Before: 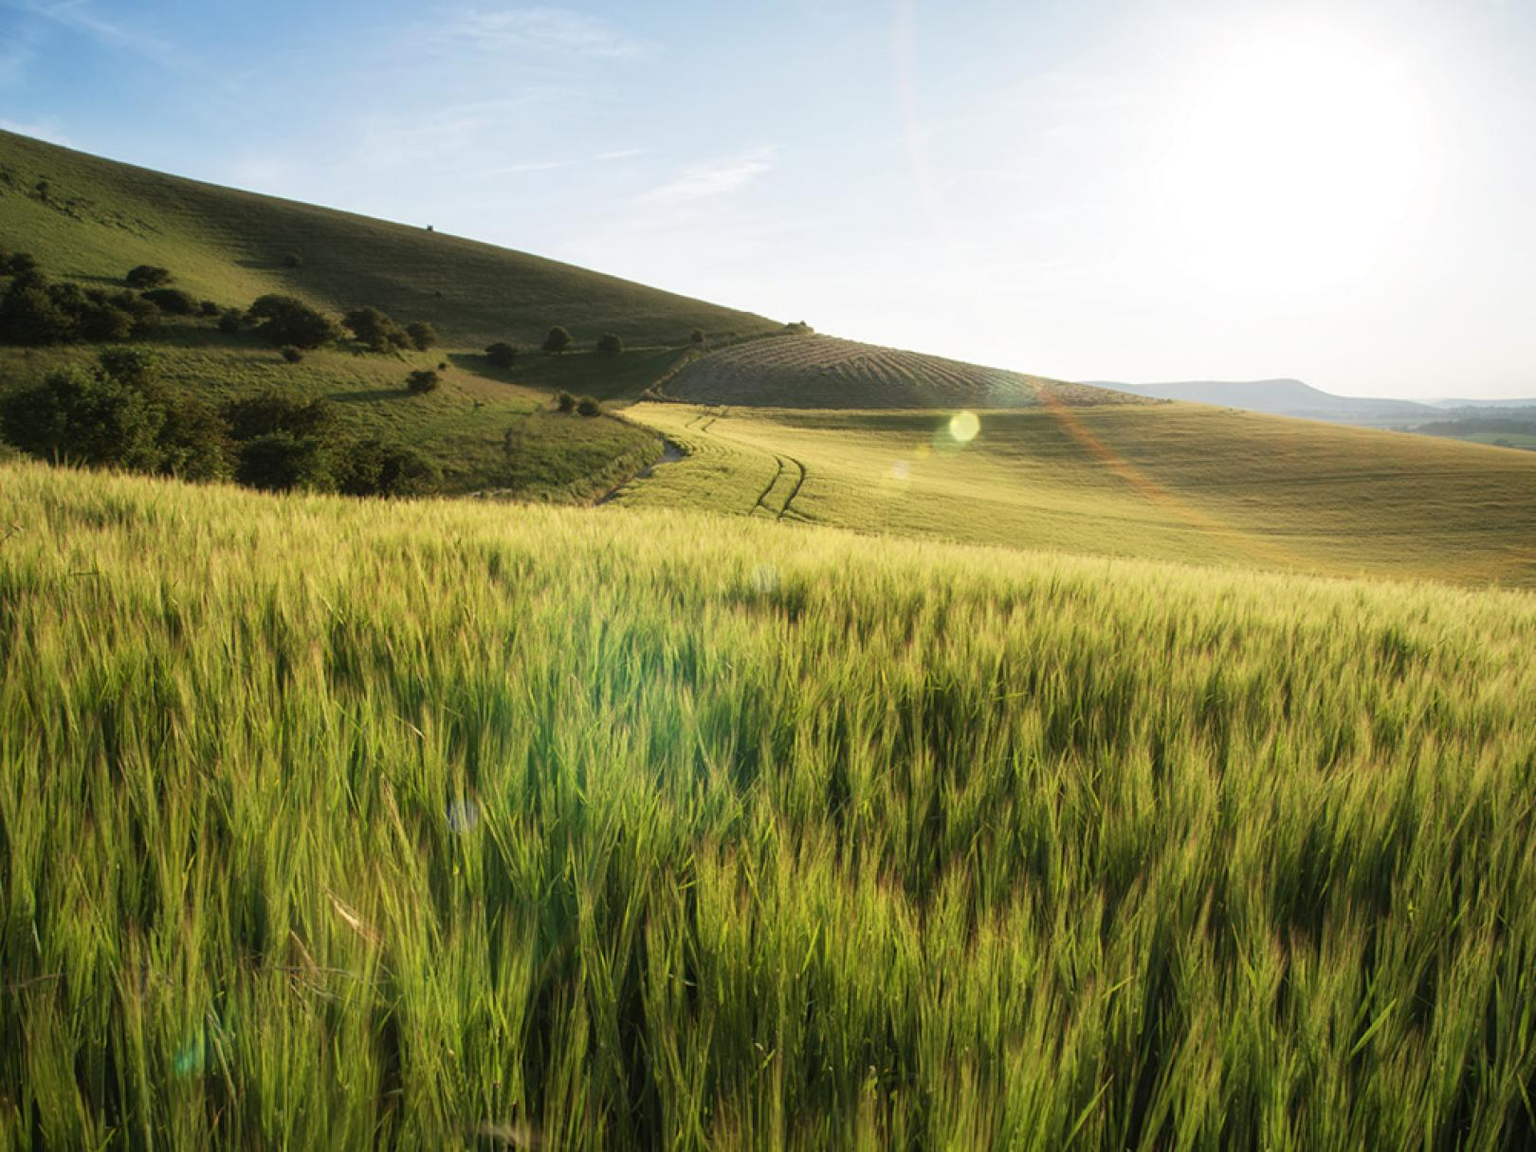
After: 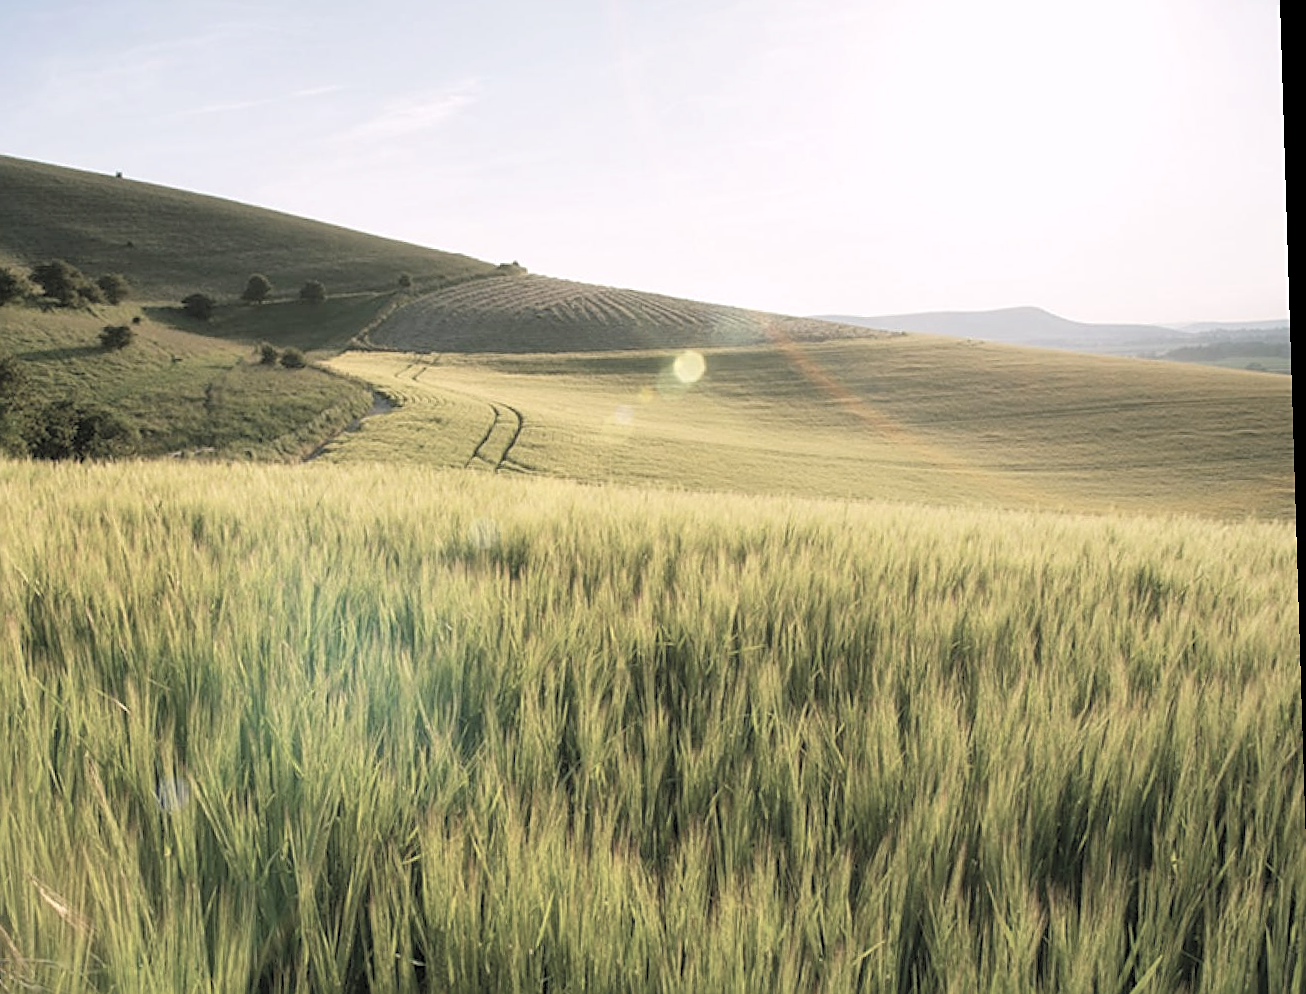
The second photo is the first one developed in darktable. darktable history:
color balance rgb: shadows lift › chroma 2%, shadows lift › hue 217.2°, power › chroma 0.25%, power › hue 60°, highlights gain › chroma 1.5%, highlights gain › hue 309.6°, global offset › luminance -0.25%, perceptual saturation grading › global saturation 15%, global vibrance 15%
crop and rotate: left 20.74%, top 7.912%, right 0.375%, bottom 13.378%
white balance: emerald 1
sharpen: on, module defaults
contrast brightness saturation: brightness 0.18, saturation -0.5
rotate and perspective: rotation -1.77°, lens shift (horizontal) 0.004, automatic cropping off
